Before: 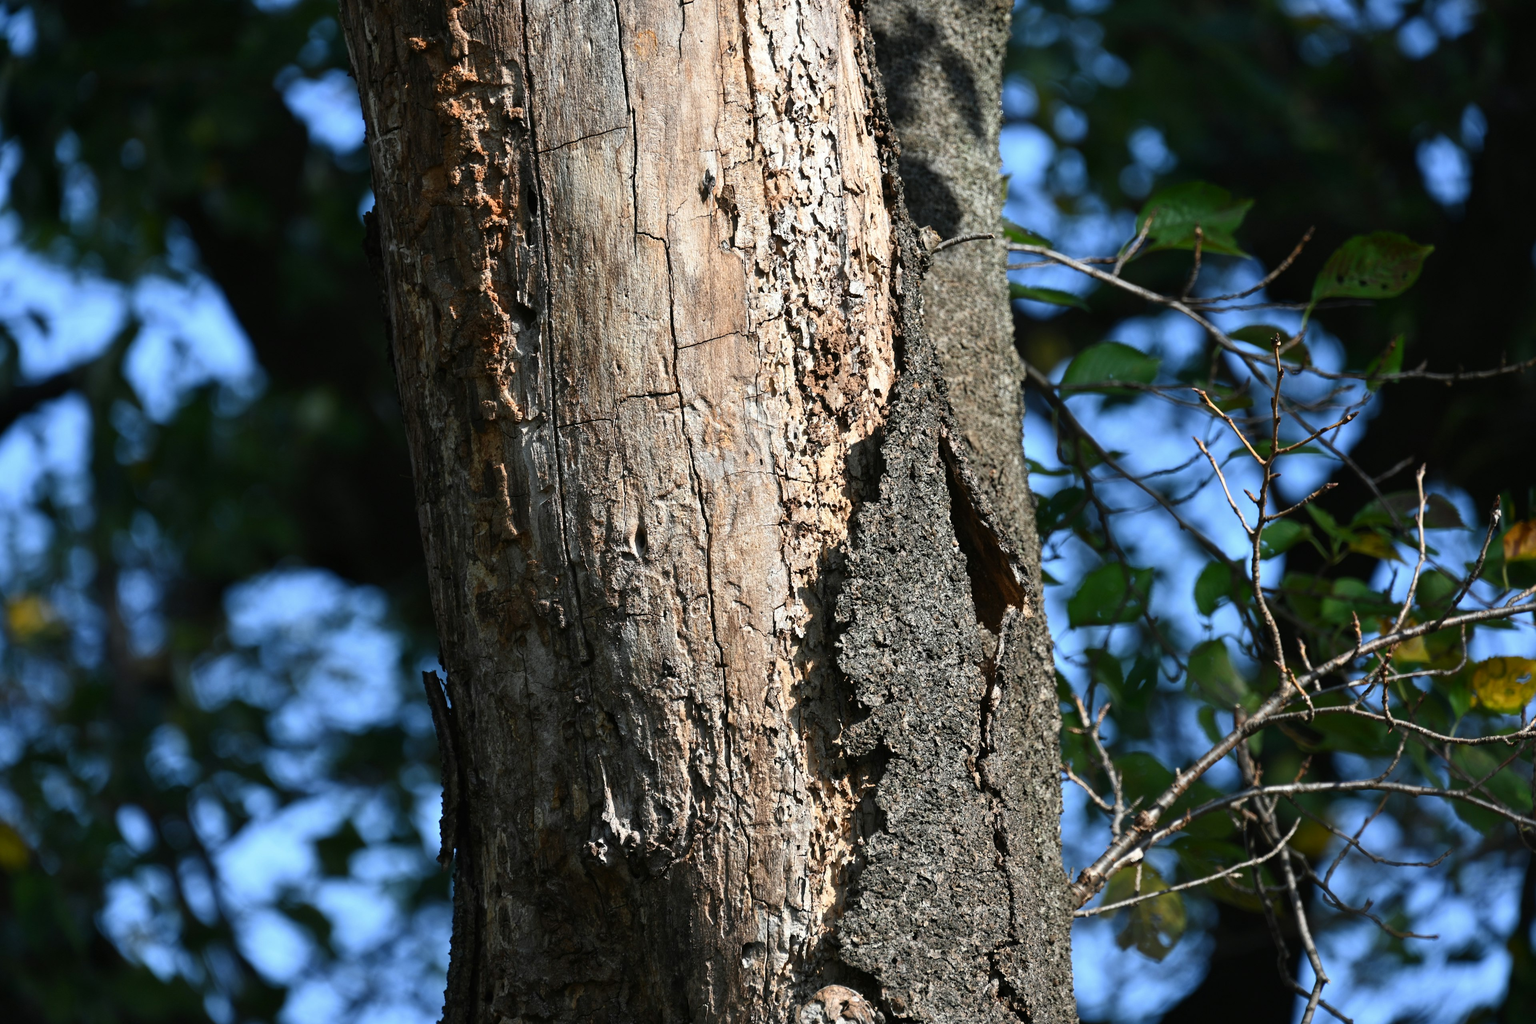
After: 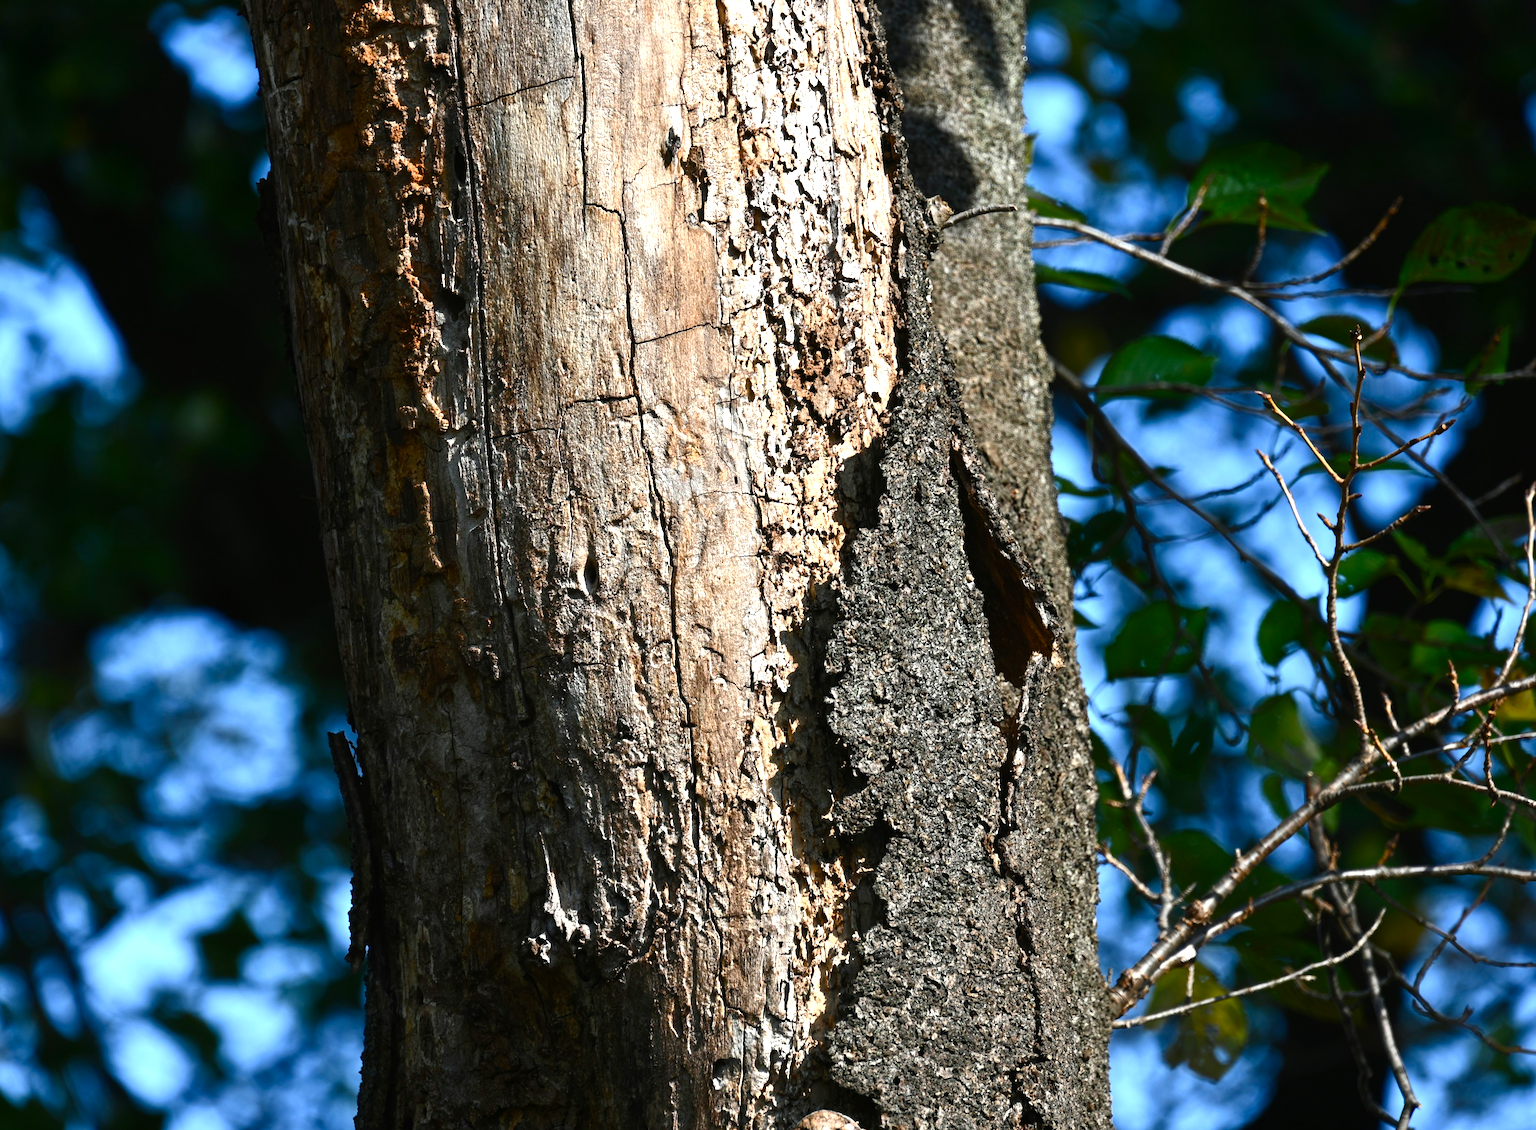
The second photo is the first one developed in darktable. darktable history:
color balance rgb: perceptual saturation grading › global saturation 20%, perceptual saturation grading › highlights -14.166%, perceptual saturation grading › shadows 50.219%, perceptual brilliance grading › global brilliance 14.263%, perceptual brilliance grading › shadows -35.454%
crop: left 9.816%, top 6.237%, right 7.16%, bottom 2.114%
local contrast: mode bilateral grid, contrast 100, coarseness 99, detail 92%, midtone range 0.2
